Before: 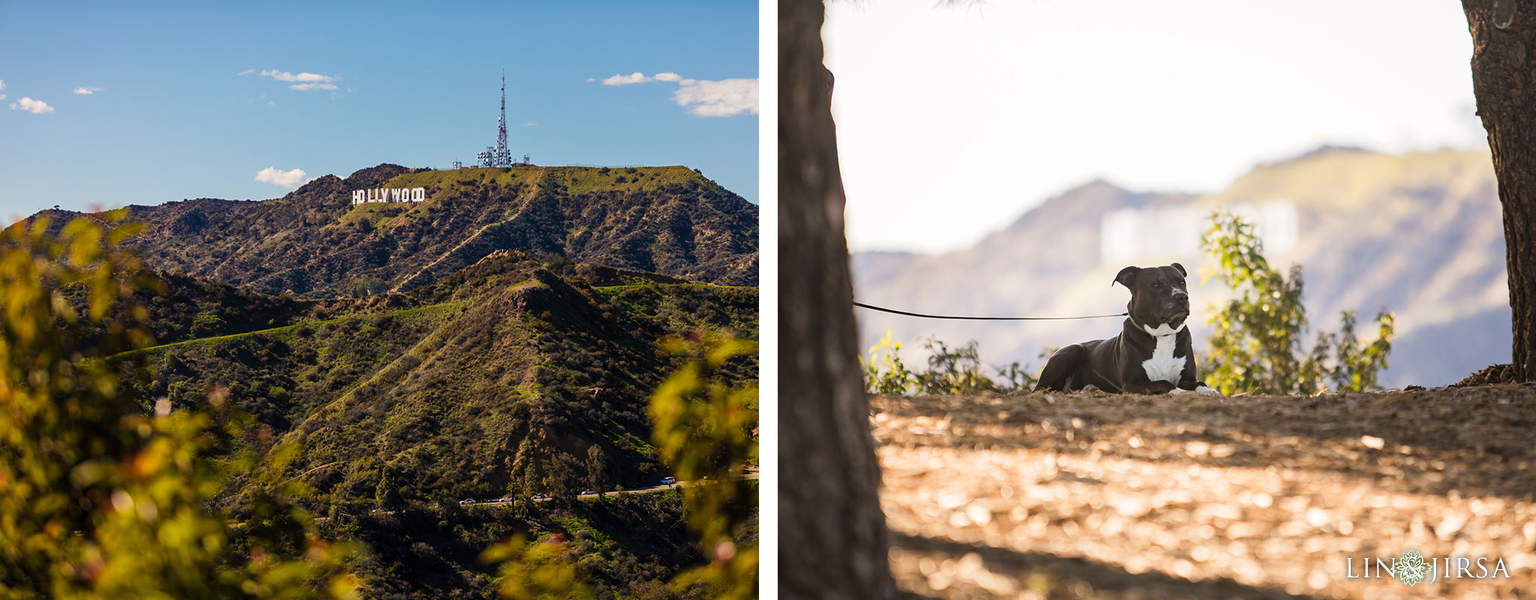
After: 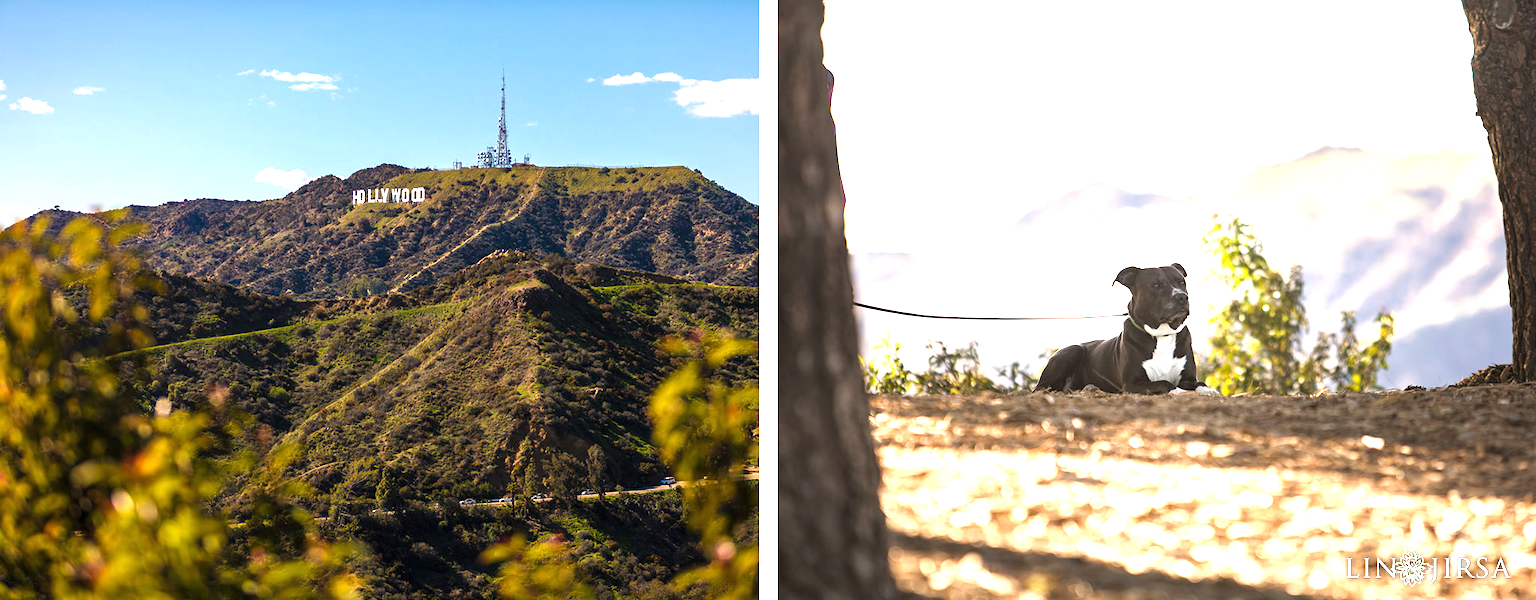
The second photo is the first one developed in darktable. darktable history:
white balance: emerald 1
exposure: black level correction 0, exposure 0.953 EV, compensate exposure bias true, compensate highlight preservation false
base curve: curves: ch0 [(0, 0) (0.74, 0.67) (1, 1)]
